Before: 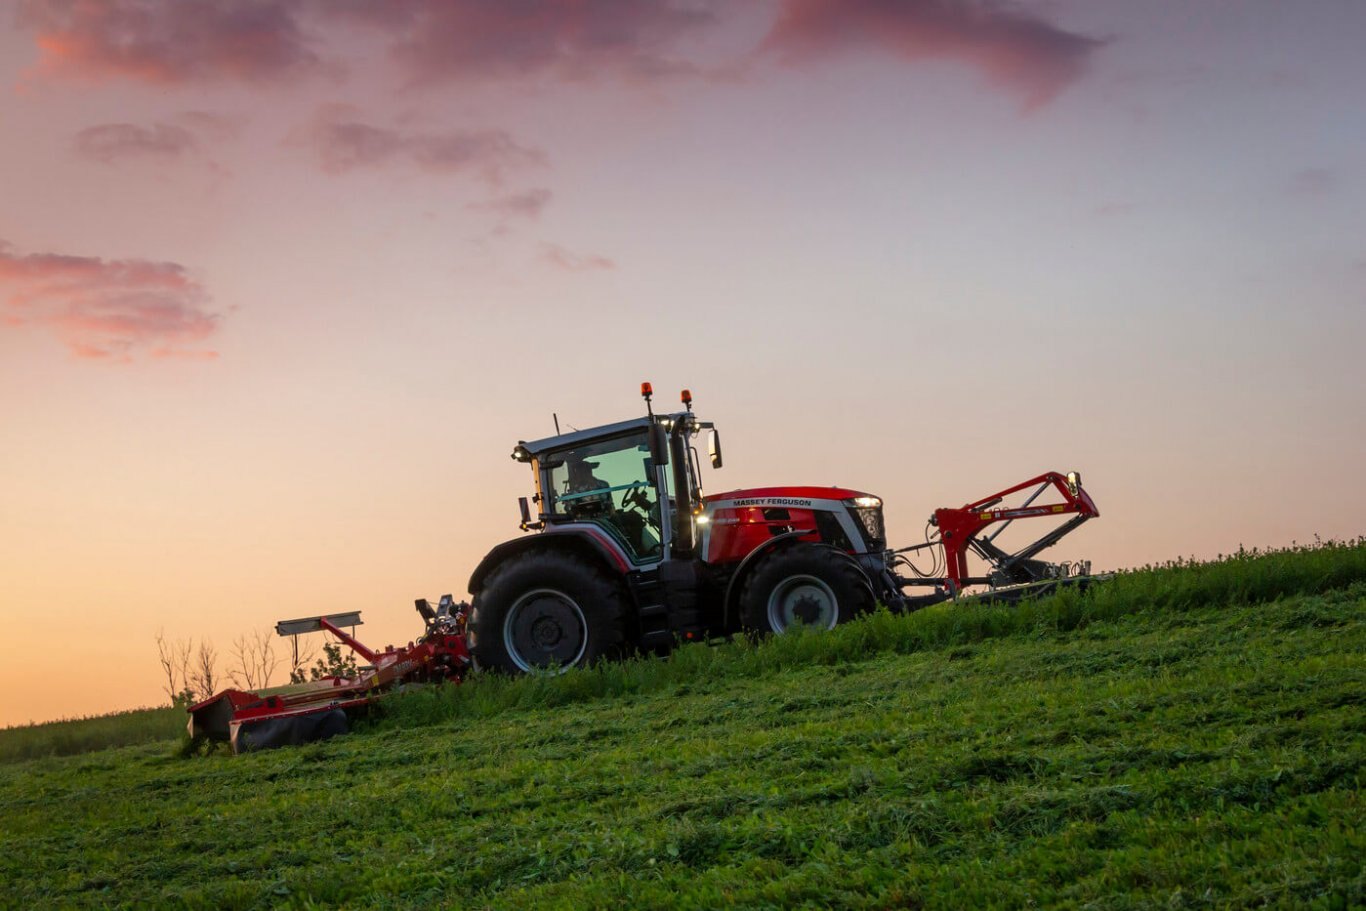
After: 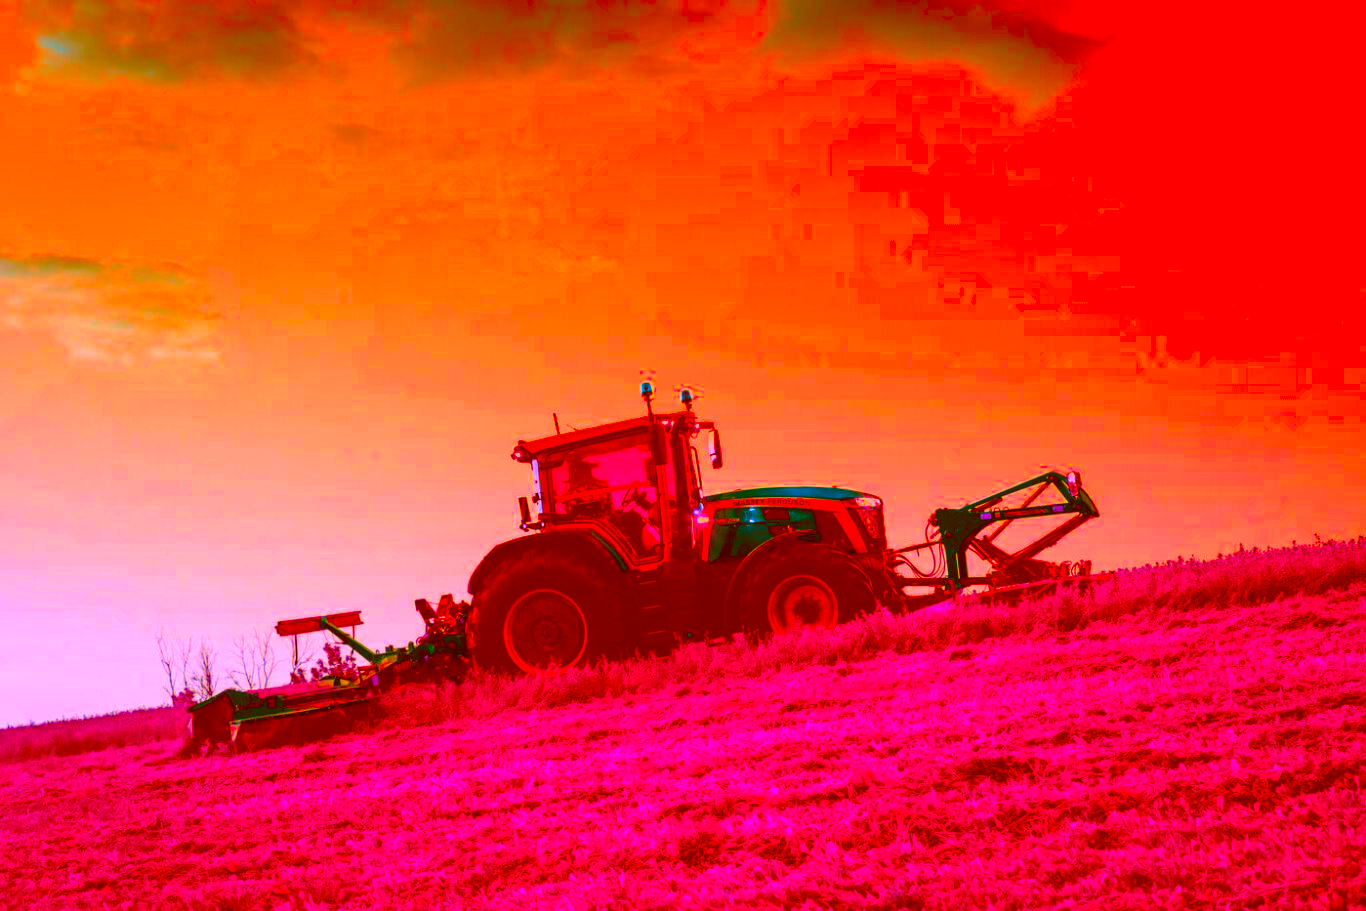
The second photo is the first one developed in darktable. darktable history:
color correction: highlights a* -39.68, highlights b* -40, shadows a* -40, shadows b* -40, saturation -3
color balance rgb: perceptual saturation grading › mid-tones 6.33%, perceptual saturation grading › shadows 72.44%, perceptual brilliance grading › highlights 11.59%, contrast 5.05%
